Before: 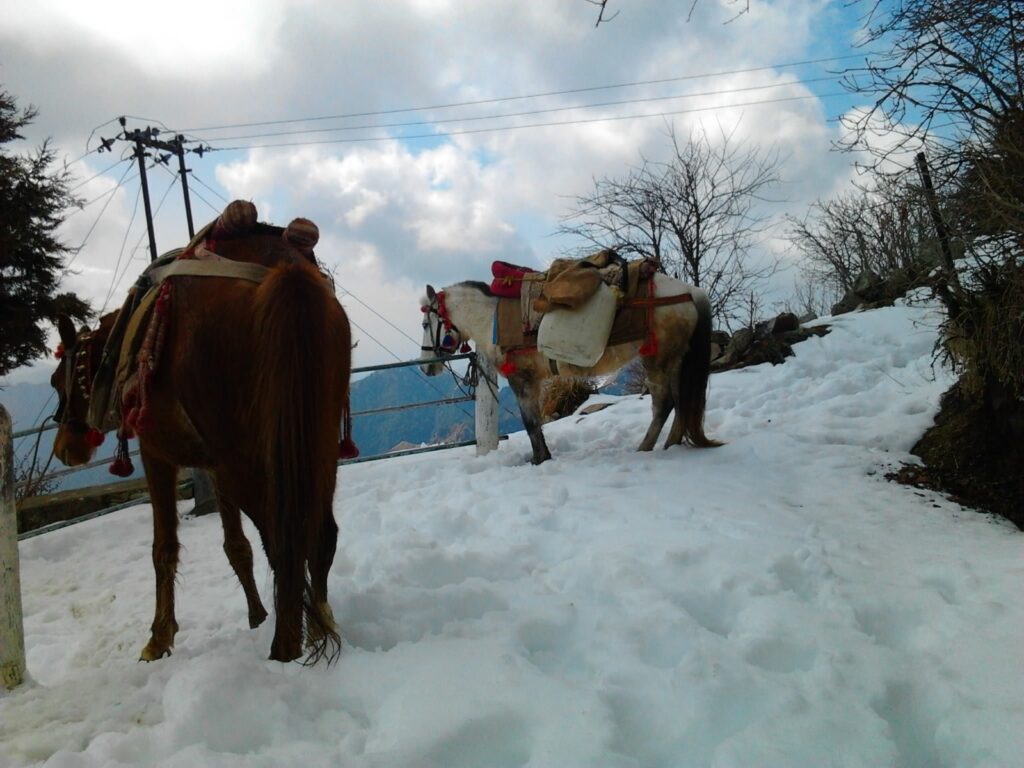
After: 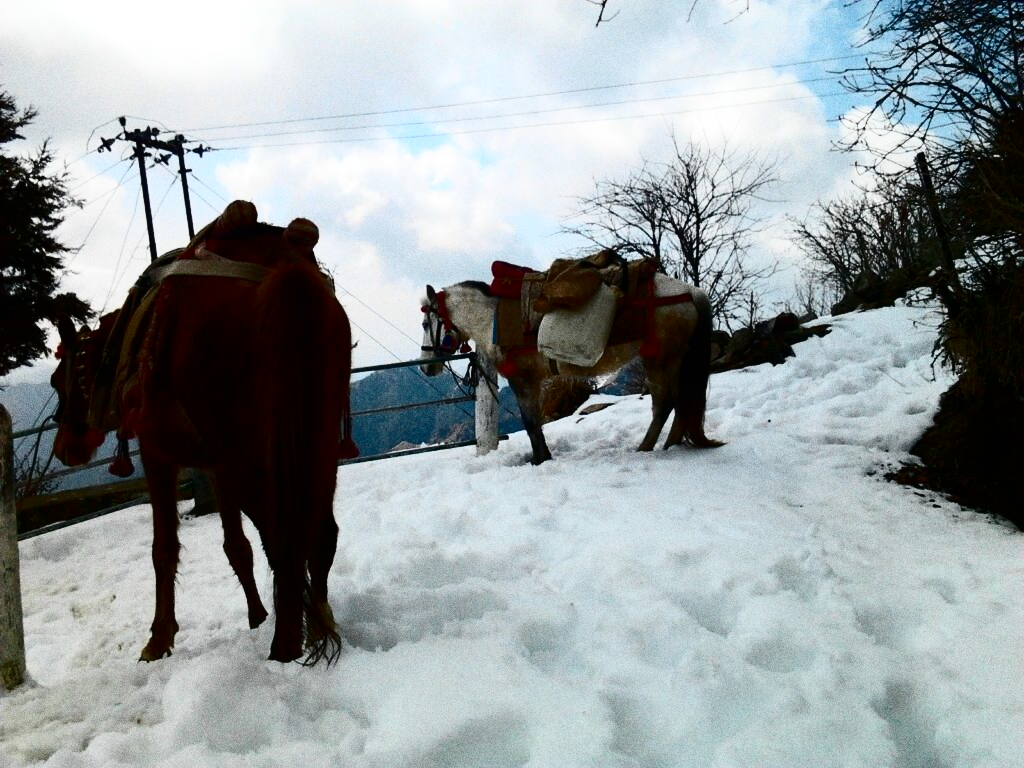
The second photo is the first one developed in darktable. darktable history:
grain: coarseness 0.09 ISO, strength 40%
contrast brightness saturation: contrast 0.5, saturation -0.1
